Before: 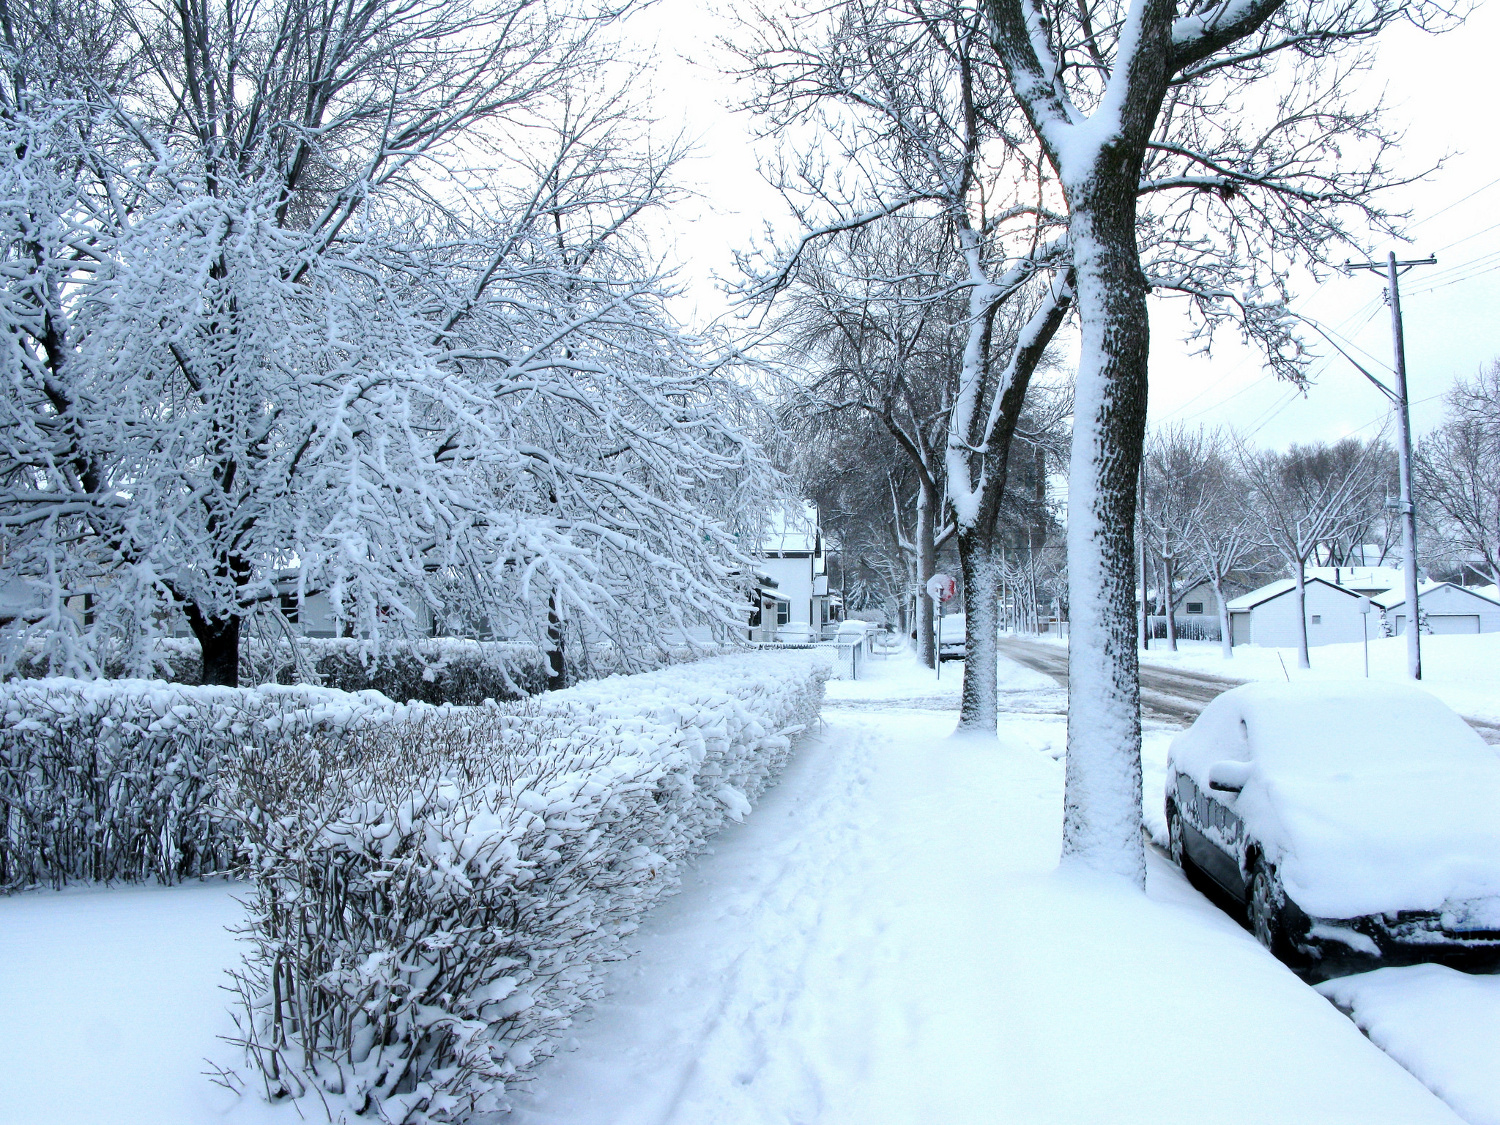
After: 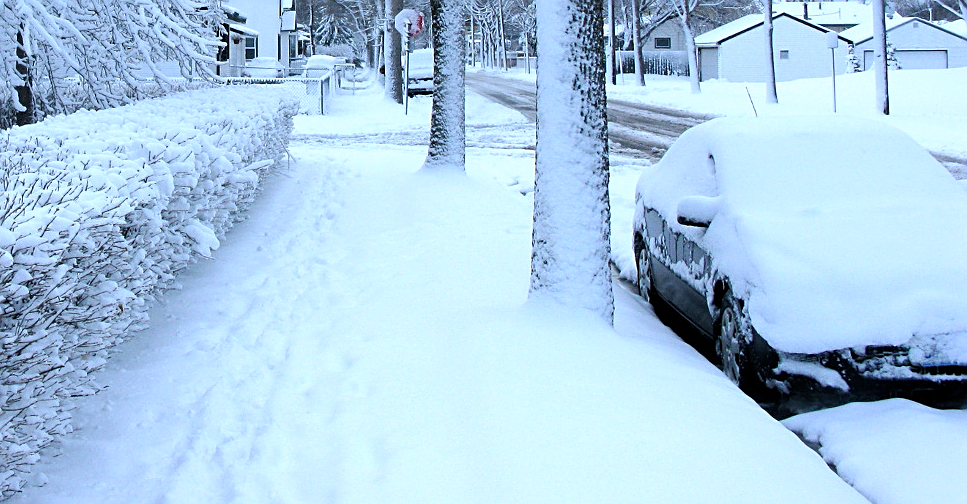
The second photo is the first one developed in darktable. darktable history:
white balance: red 0.954, blue 1.079
crop and rotate: left 35.509%, top 50.238%, bottom 4.934%
sharpen: on, module defaults
